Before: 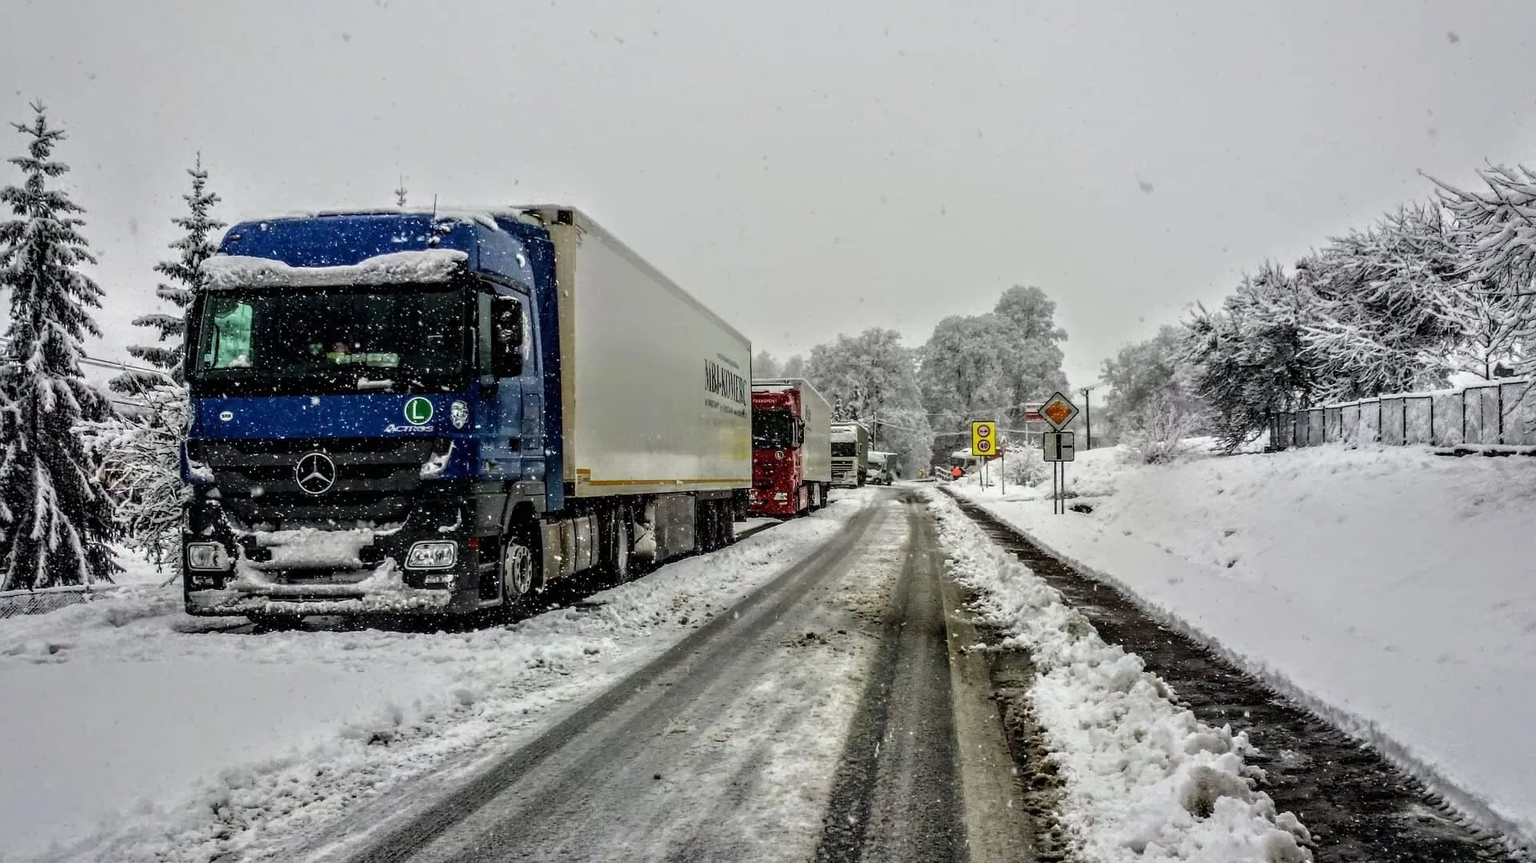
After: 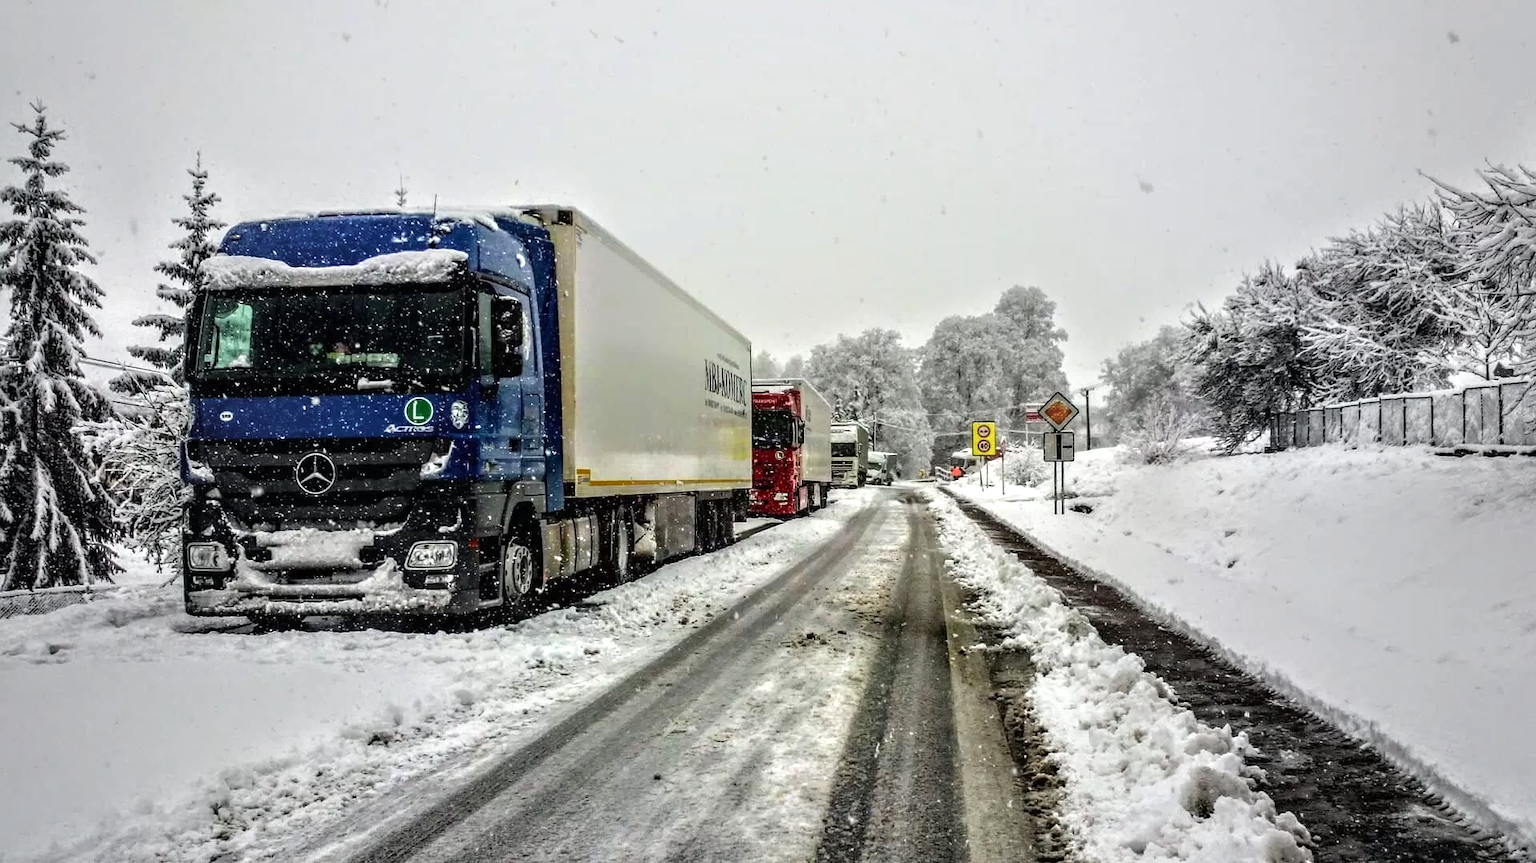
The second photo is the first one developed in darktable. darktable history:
color balance rgb: linear chroma grading › global chroma 6.48%, perceptual saturation grading › global saturation 12.96%, global vibrance 6.02%
vignetting: fall-off start 18.21%, fall-off radius 137.95%, brightness -0.207, center (-0.078, 0.066), width/height ratio 0.62, shape 0.59
exposure: black level correction 0, exposure 0.5 EV, compensate highlight preservation false
